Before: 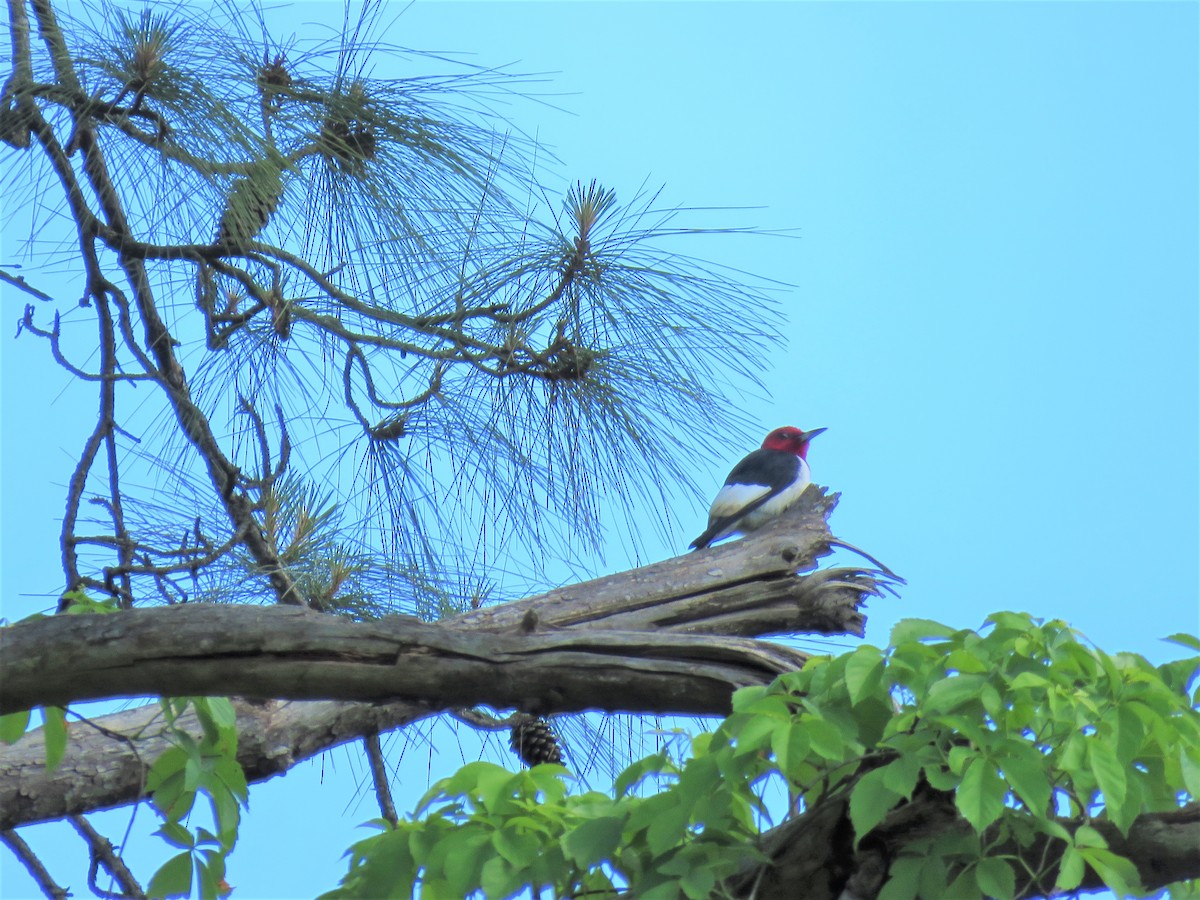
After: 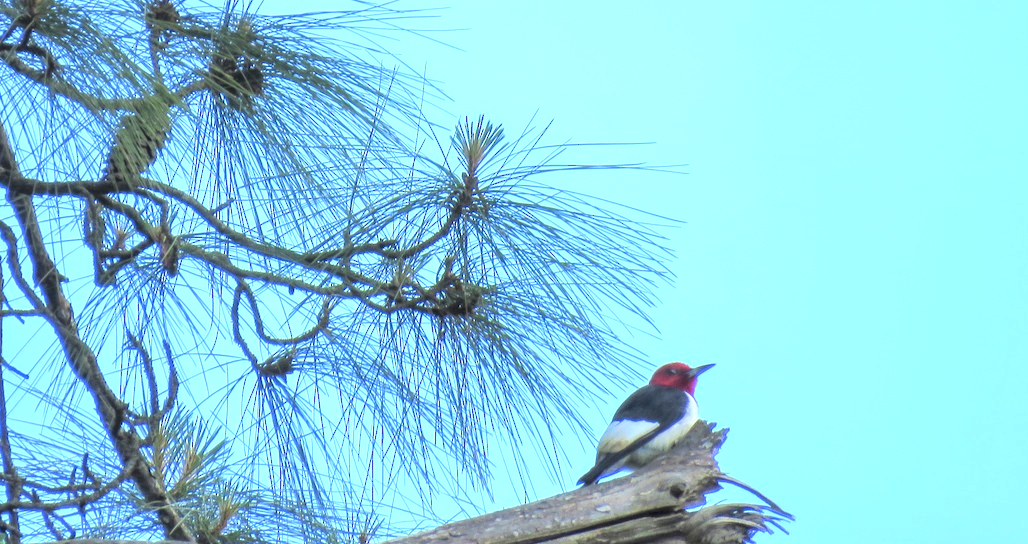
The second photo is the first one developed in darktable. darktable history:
crop and rotate: left 9.345%, top 7.22%, right 4.982%, bottom 32.331%
local contrast: on, module defaults
exposure: black level correction 0.001, exposure 0.5 EV, compensate exposure bias true, compensate highlight preservation false
